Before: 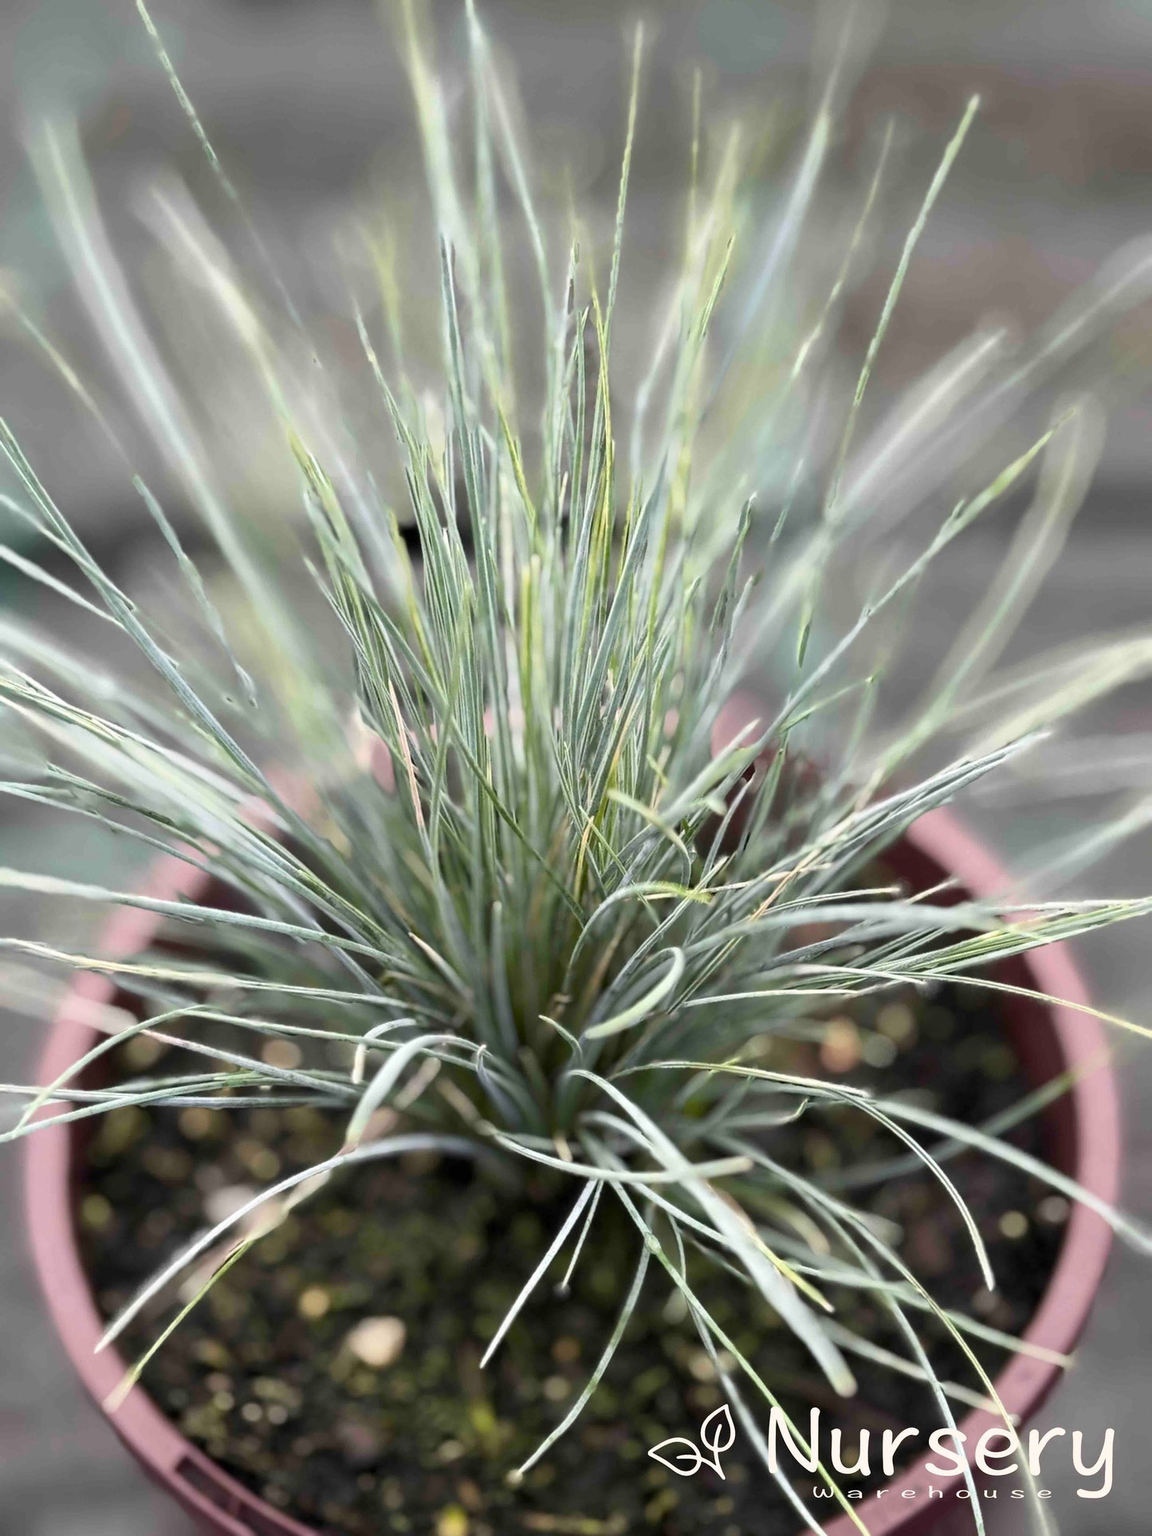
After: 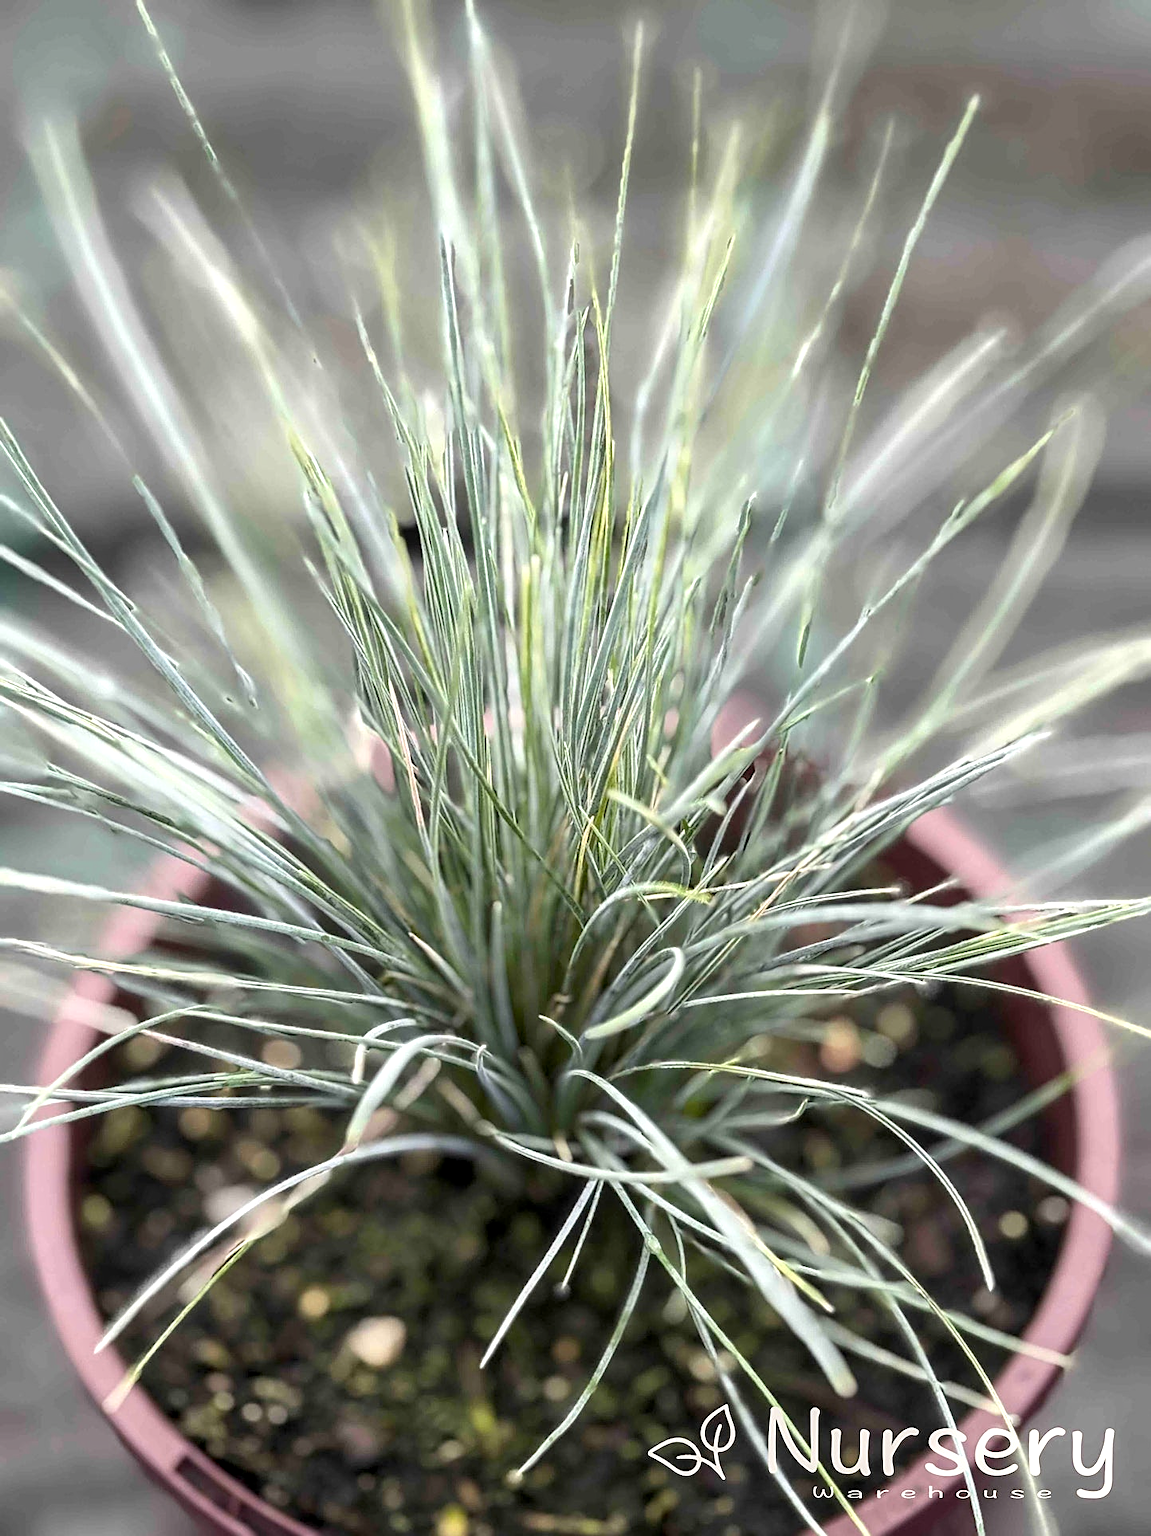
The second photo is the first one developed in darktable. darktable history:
exposure: exposure 0.206 EV, compensate highlight preservation false
sharpen: on, module defaults
local contrast: on, module defaults
